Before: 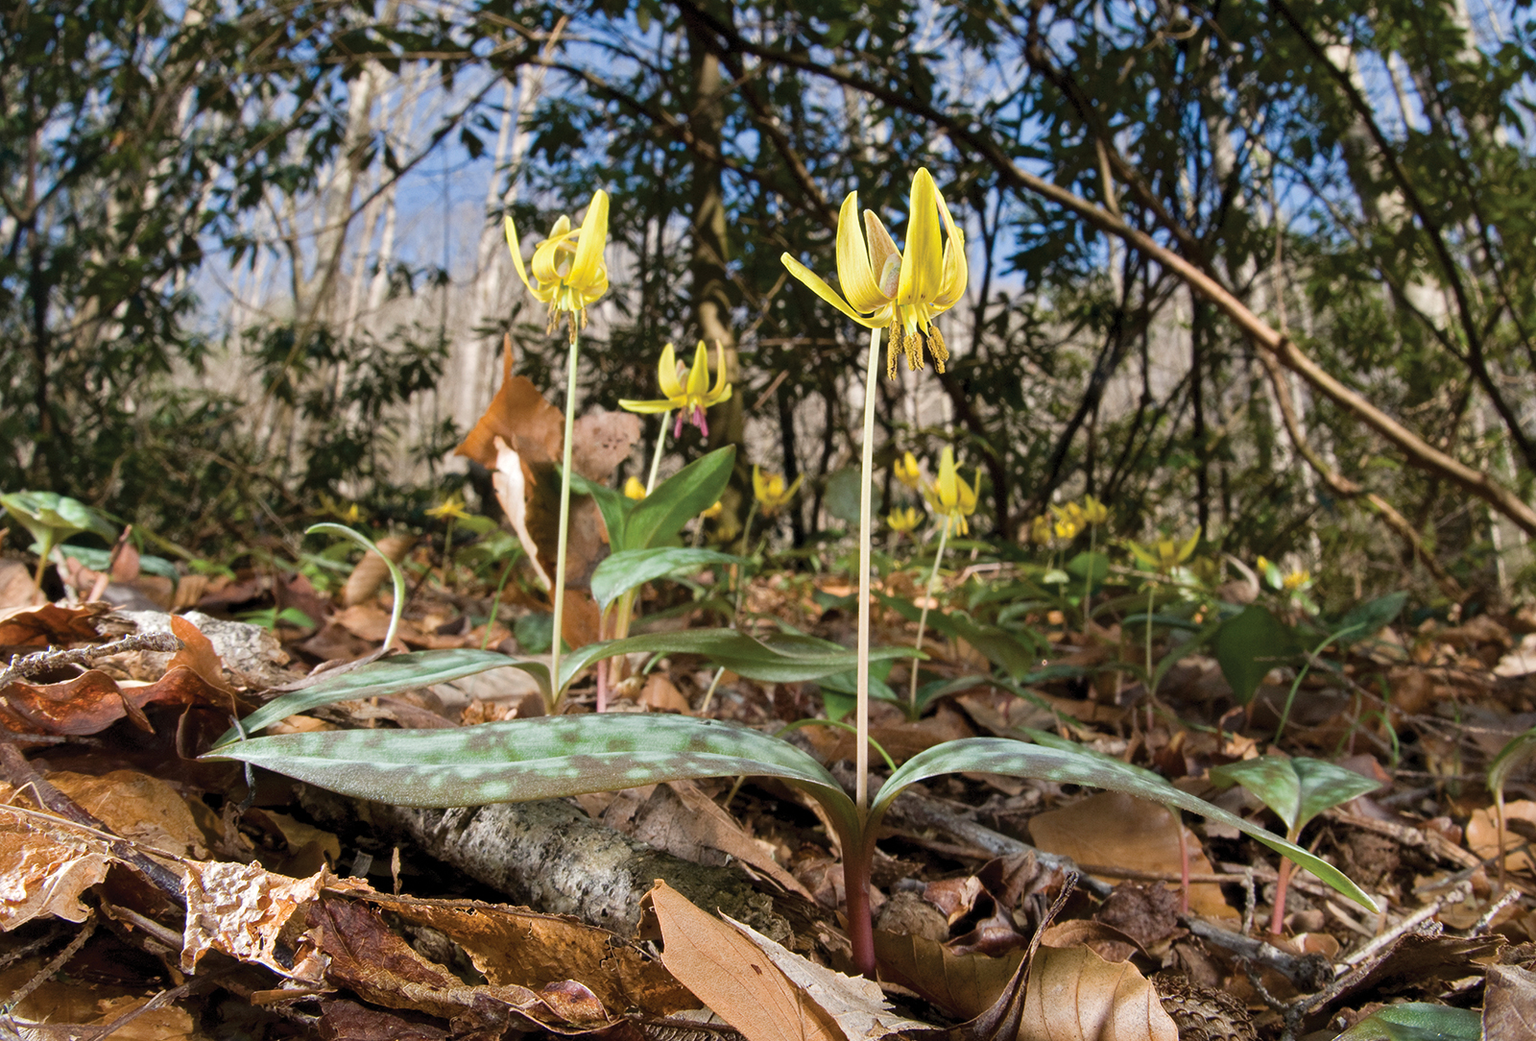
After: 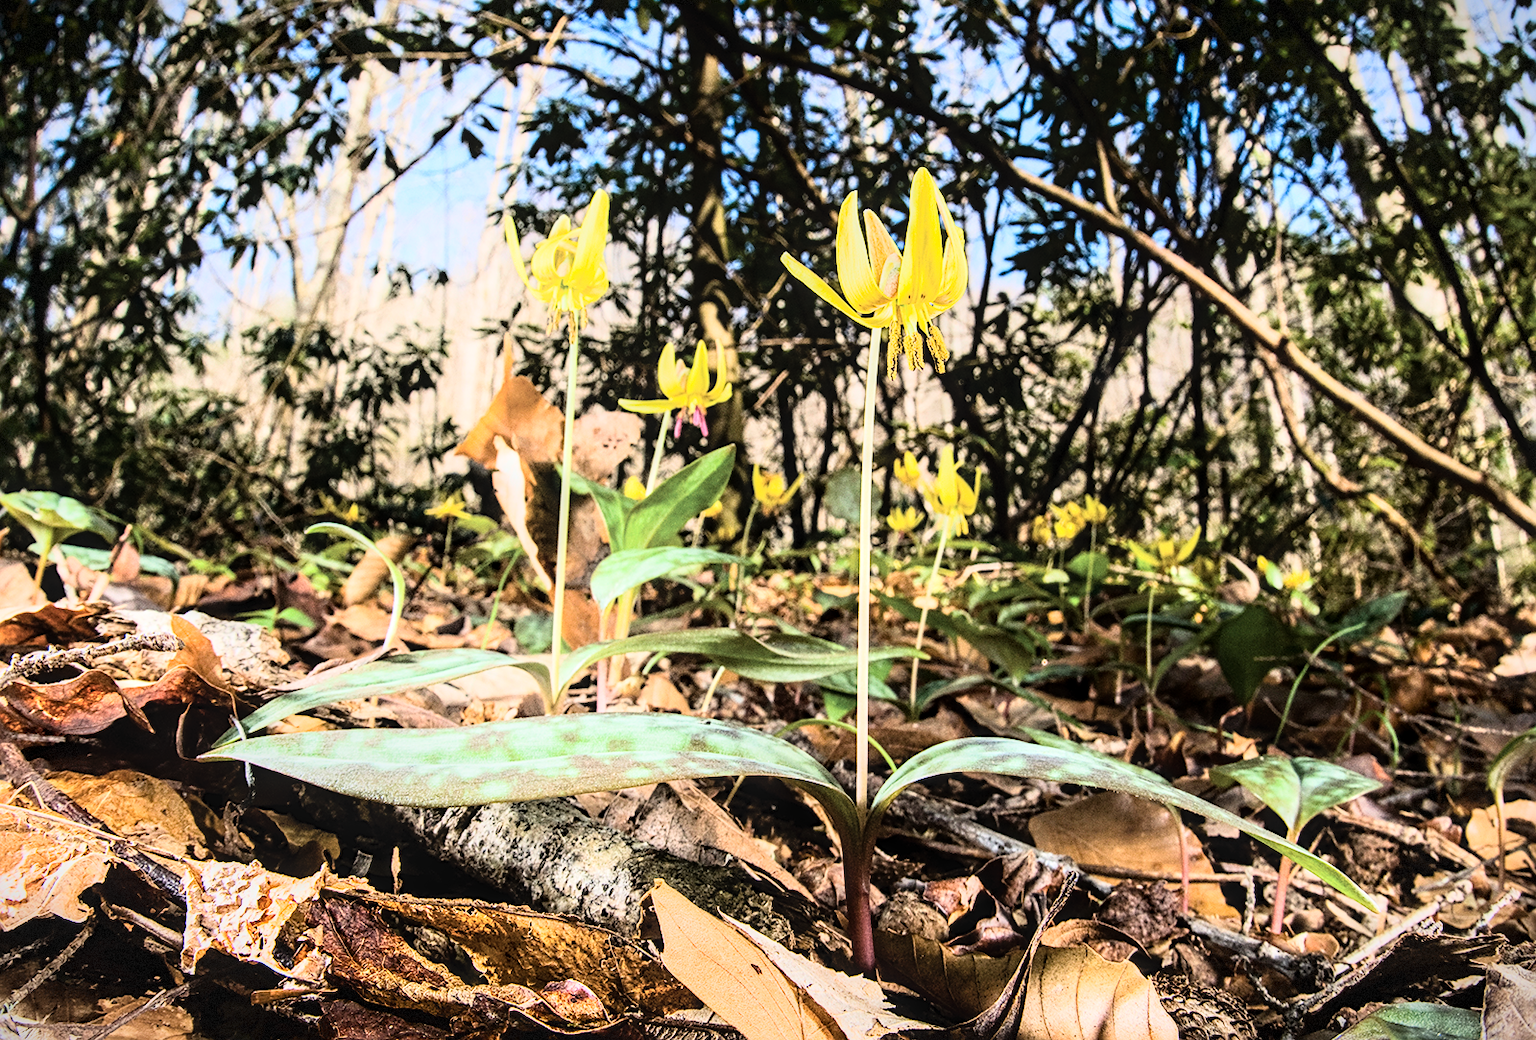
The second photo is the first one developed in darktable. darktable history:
vignetting: fall-off start 100%, brightness -0.406, saturation -0.3, width/height ratio 1.324, dithering 8-bit output, unbound false
white balance: emerald 1
shadows and highlights: shadows -90, highlights 90, soften with gaussian
local contrast: on, module defaults
sharpen: on, module defaults
rgb curve: curves: ch0 [(0, 0) (0.21, 0.15) (0.24, 0.21) (0.5, 0.75) (0.75, 0.96) (0.89, 0.99) (1, 1)]; ch1 [(0, 0.02) (0.21, 0.13) (0.25, 0.2) (0.5, 0.67) (0.75, 0.9) (0.89, 0.97) (1, 1)]; ch2 [(0, 0.02) (0.21, 0.13) (0.25, 0.2) (0.5, 0.67) (0.75, 0.9) (0.89, 0.97) (1, 1)], compensate middle gray true
